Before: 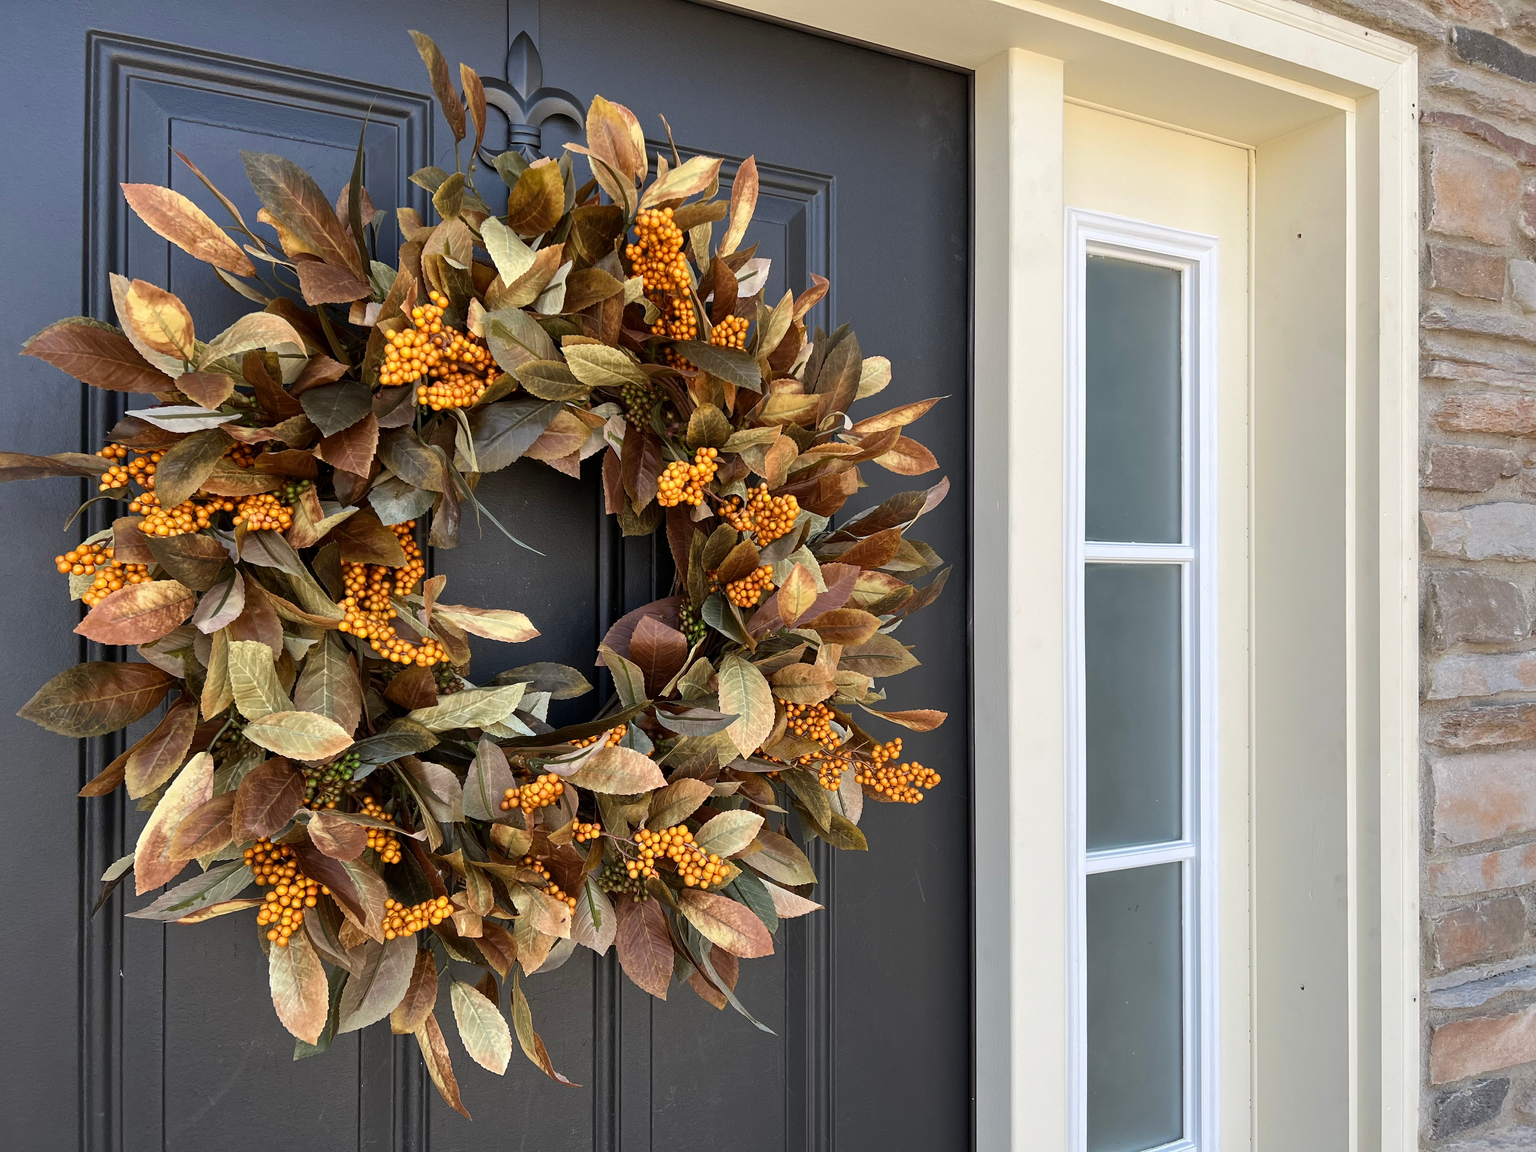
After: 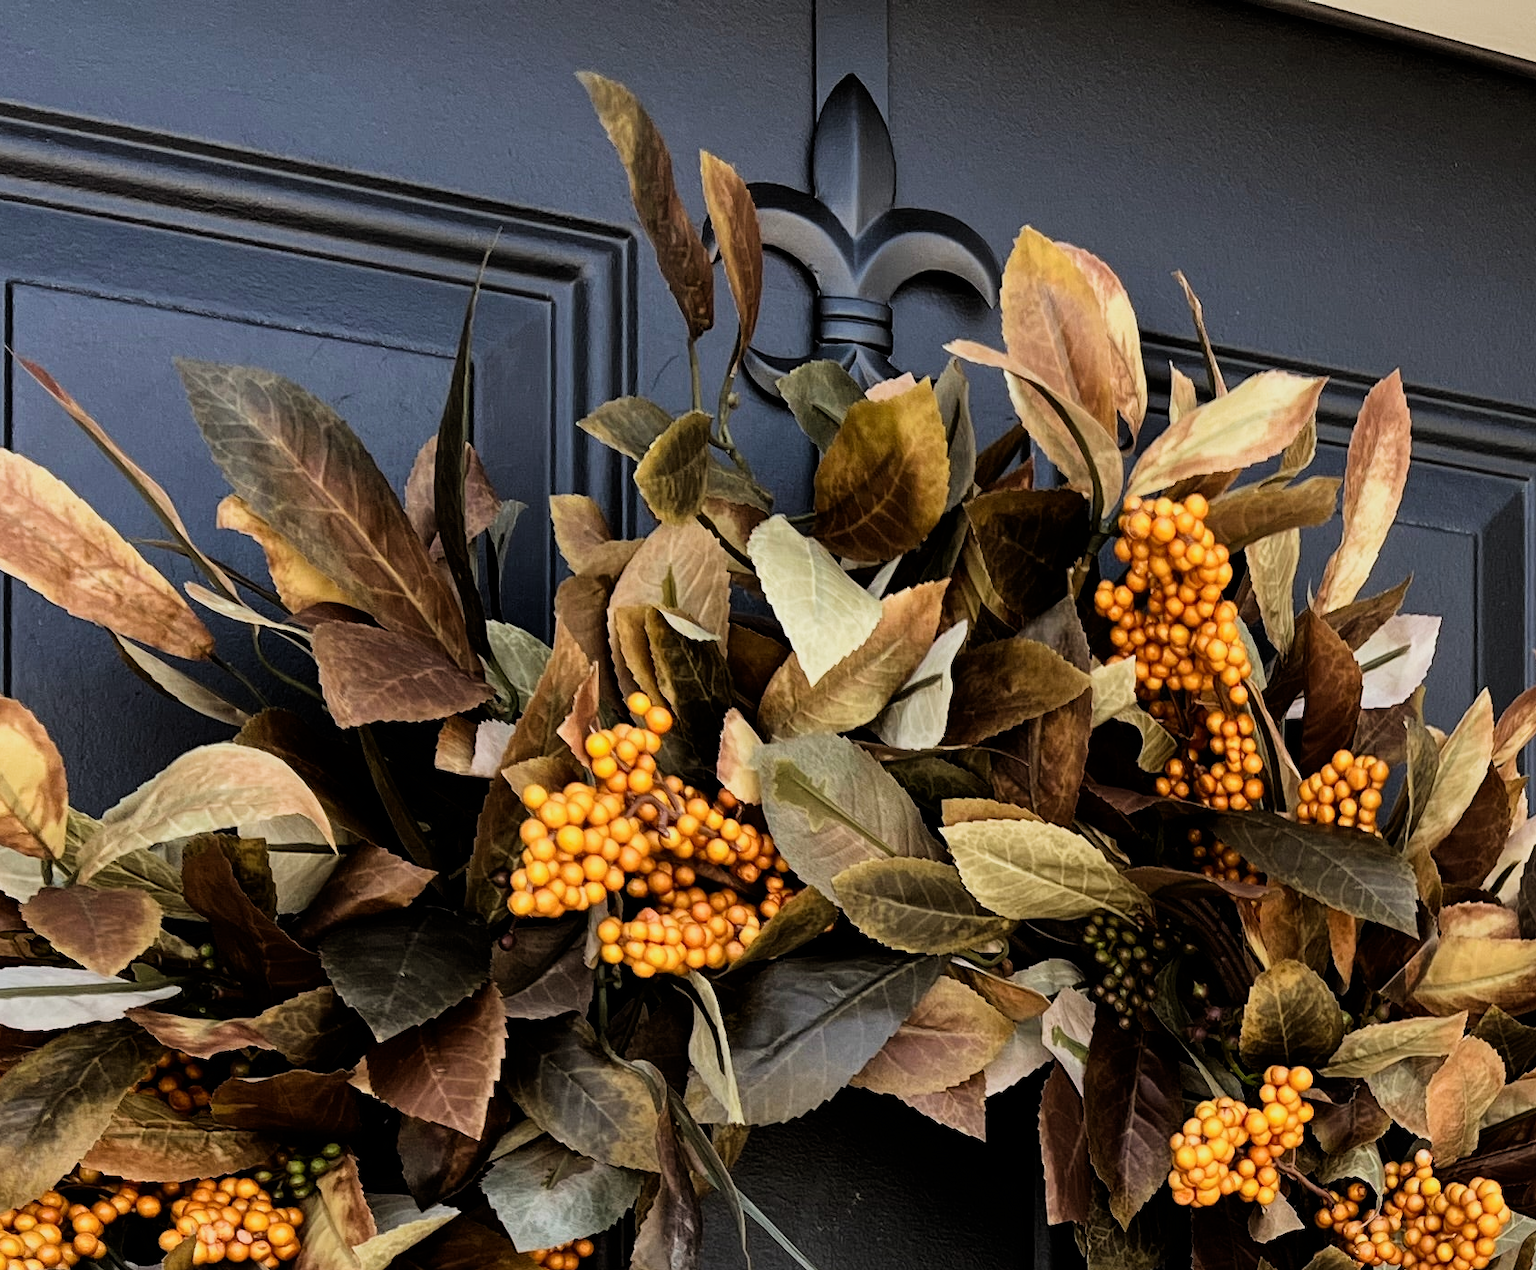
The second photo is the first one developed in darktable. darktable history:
crop and rotate: left 10.817%, top 0.062%, right 47.194%, bottom 53.626%
filmic rgb: black relative exposure -5 EV, white relative exposure 3.5 EV, hardness 3.19, contrast 1.3, highlights saturation mix -50%
